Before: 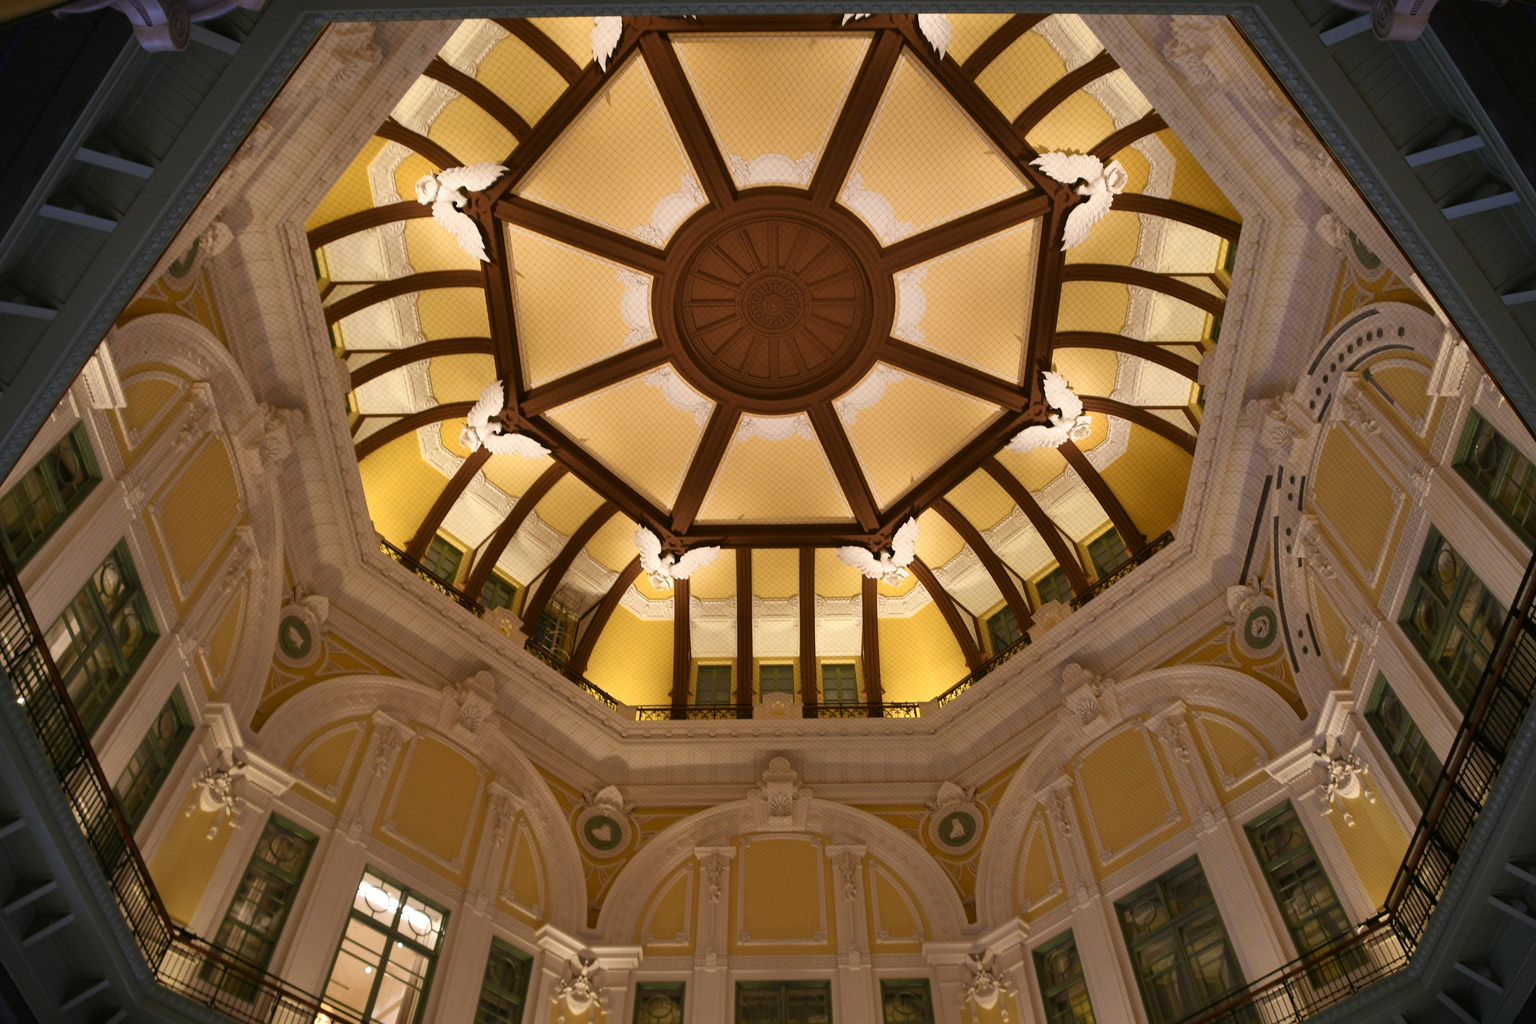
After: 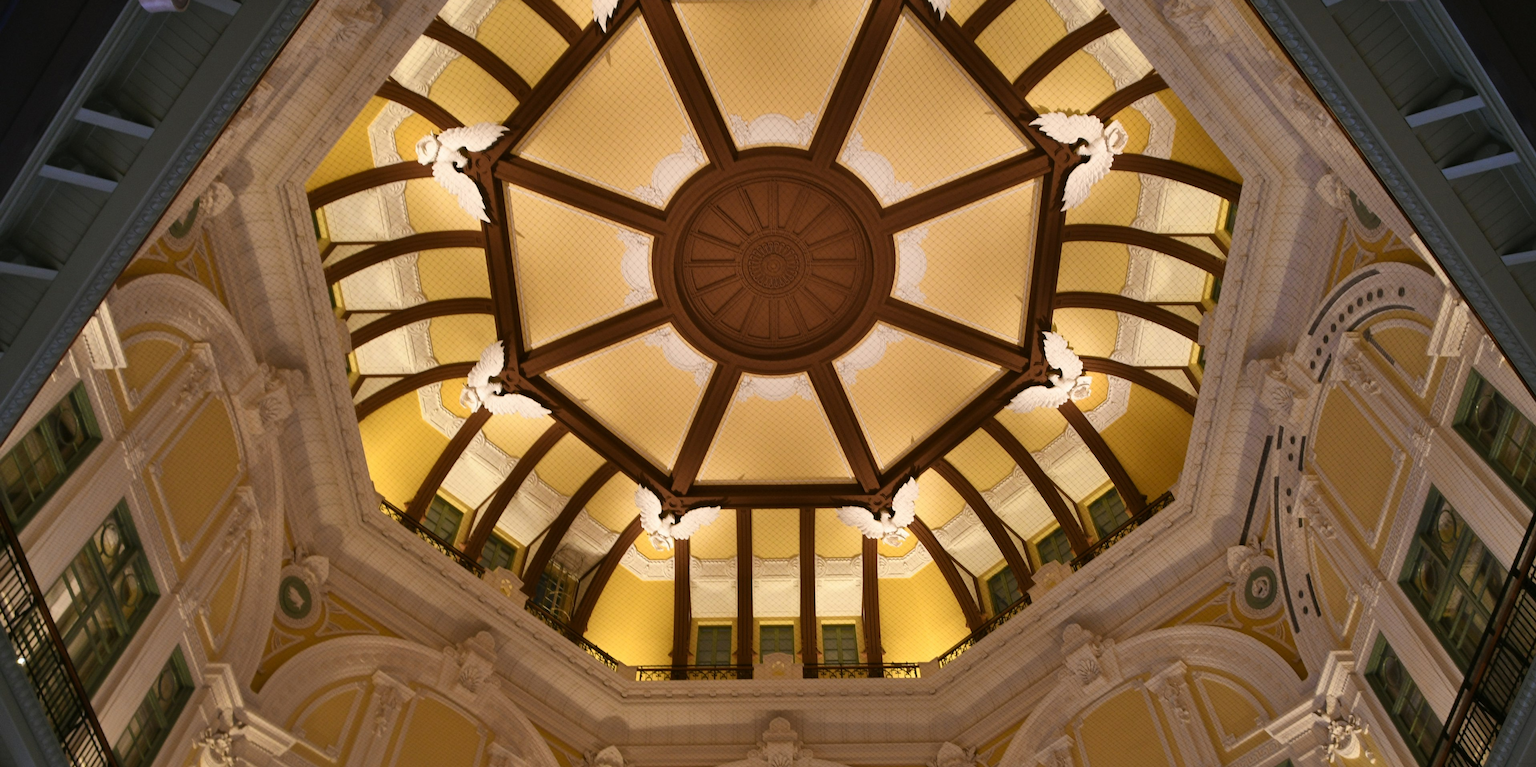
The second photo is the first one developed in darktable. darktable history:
shadows and highlights: shadows 34.09, highlights -34.97, soften with gaussian
crop: top 3.929%, bottom 21.081%
